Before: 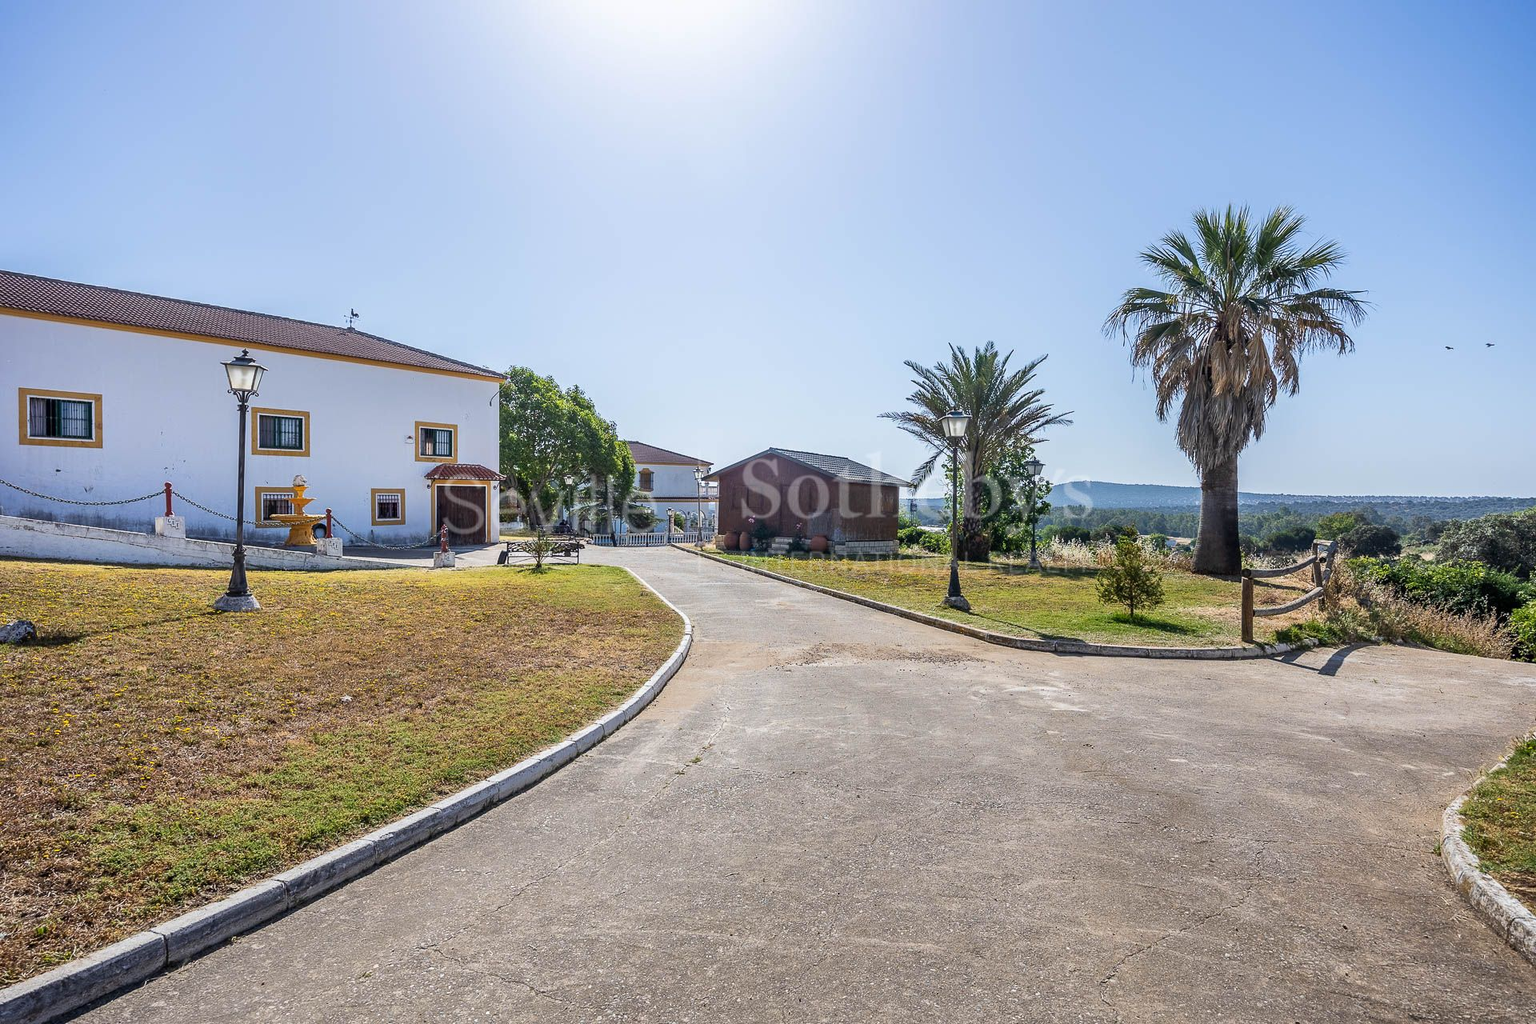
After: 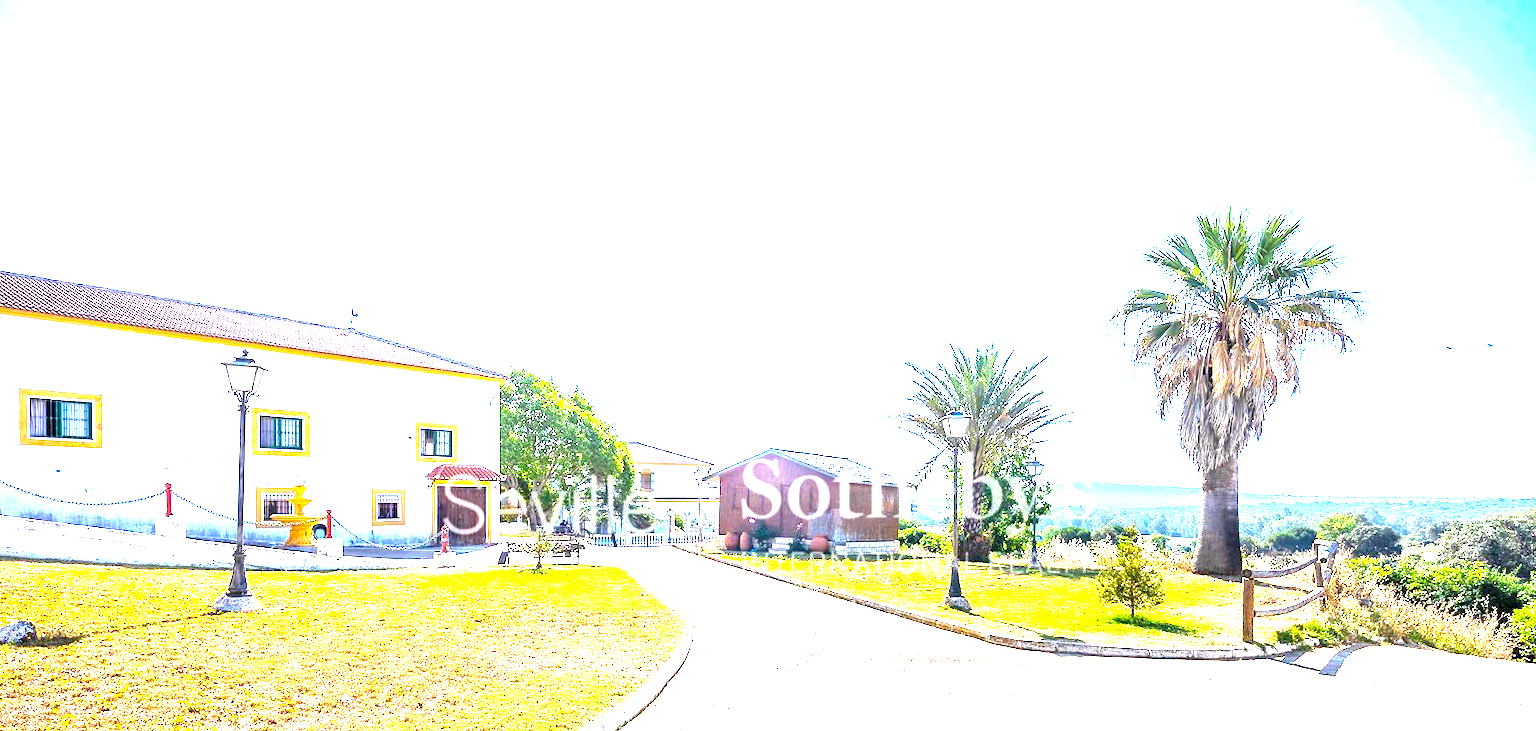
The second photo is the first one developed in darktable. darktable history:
crop: bottom 28.576%
color balance rgb: perceptual saturation grading › global saturation 30%, global vibrance 20%
exposure: exposure 3 EV, compensate highlight preservation false
